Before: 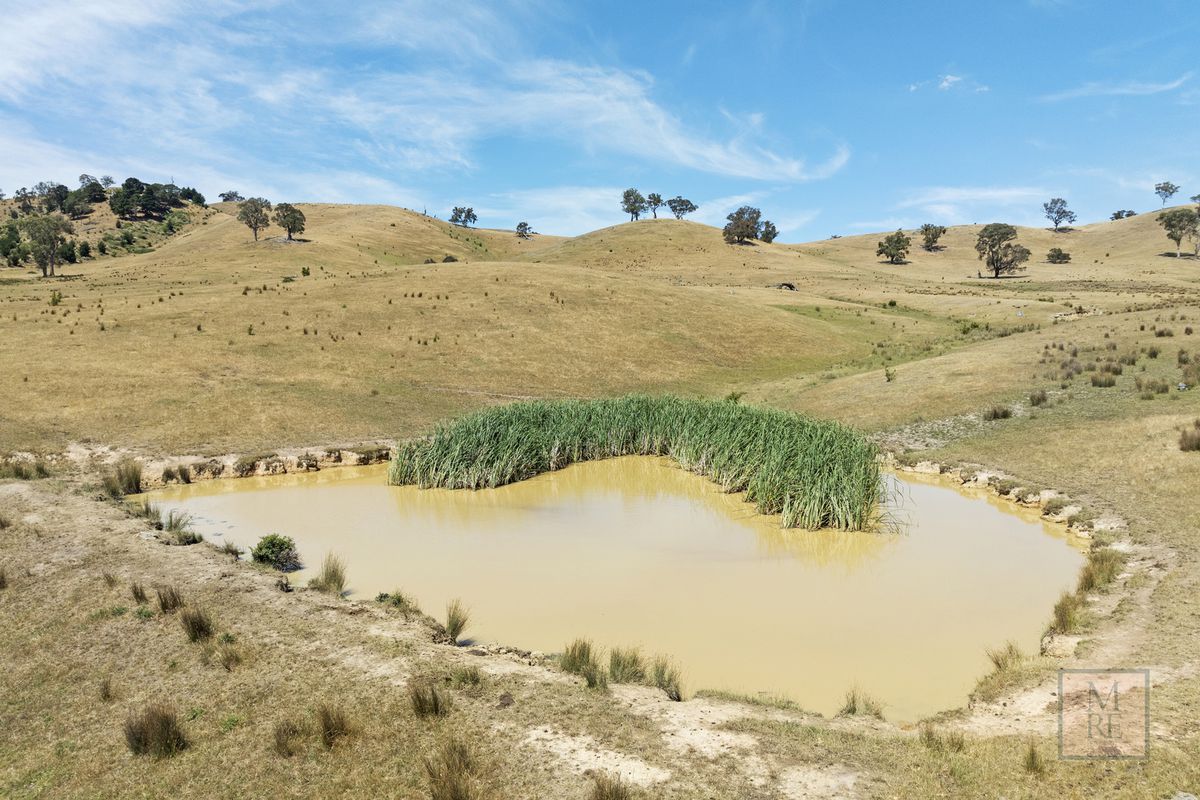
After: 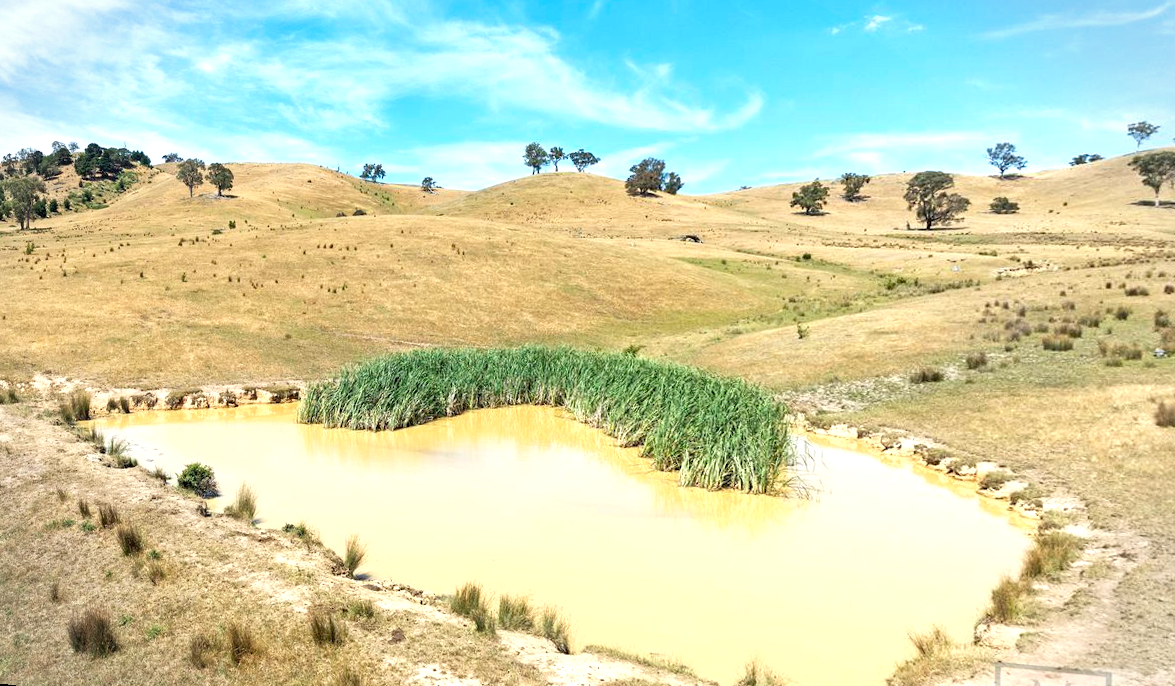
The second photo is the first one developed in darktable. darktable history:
vignetting: fall-off start 91%, fall-off radius 39.39%, brightness -0.182, saturation -0.3, width/height ratio 1.219, shape 1.3, dithering 8-bit output, unbound false
exposure: black level correction 0, exposure 0.7 EV, compensate exposure bias true, compensate highlight preservation false
shadows and highlights: shadows 4.1, highlights -17.6, soften with gaussian
rotate and perspective: rotation 1.69°, lens shift (vertical) -0.023, lens shift (horizontal) -0.291, crop left 0.025, crop right 0.988, crop top 0.092, crop bottom 0.842
